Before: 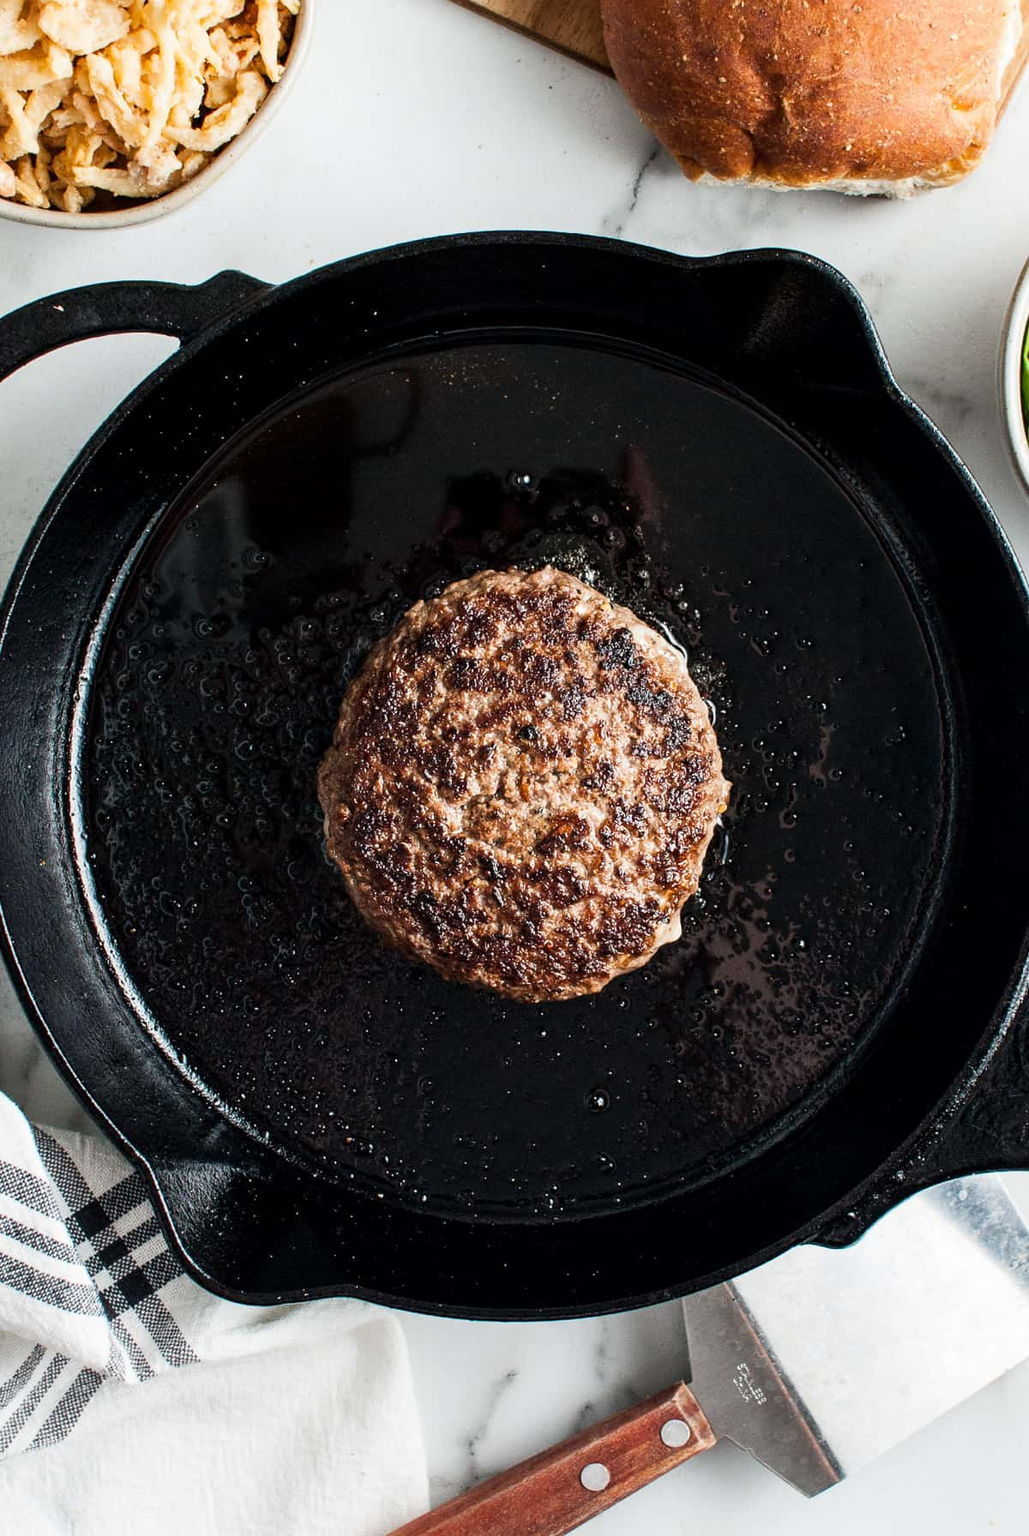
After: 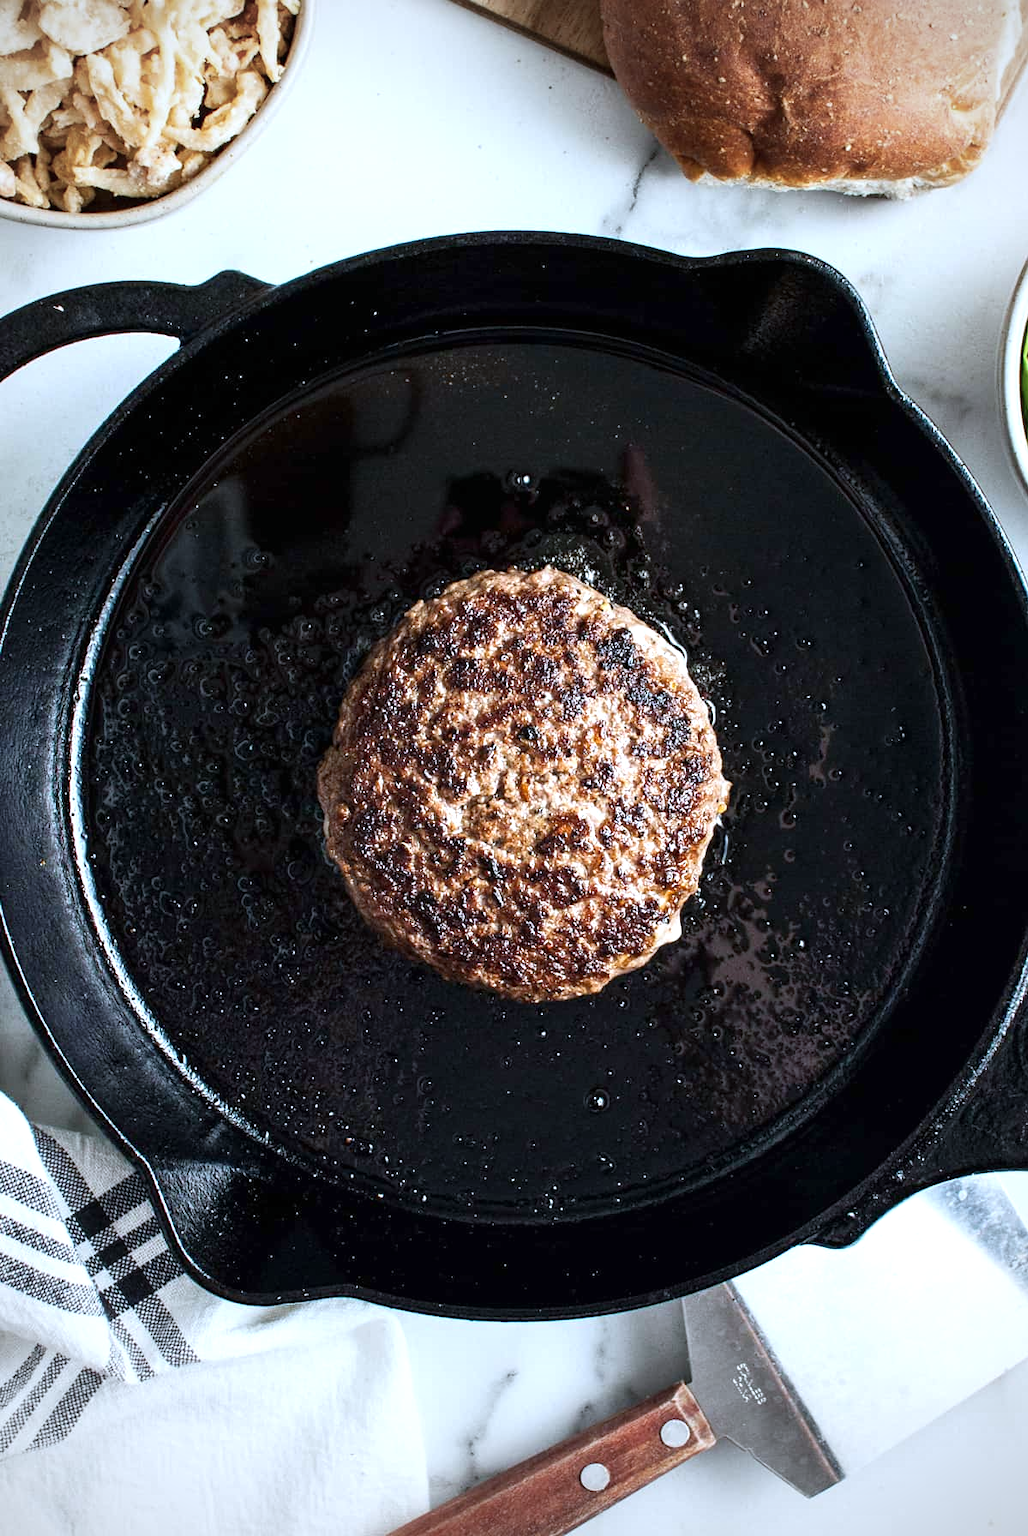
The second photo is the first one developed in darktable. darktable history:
vignetting: fall-off start 71.74%
white balance: red 0.924, blue 1.095
exposure: black level correction 0, exposure 0.5 EV, compensate exposure bias true, compensate highlight preservation false
